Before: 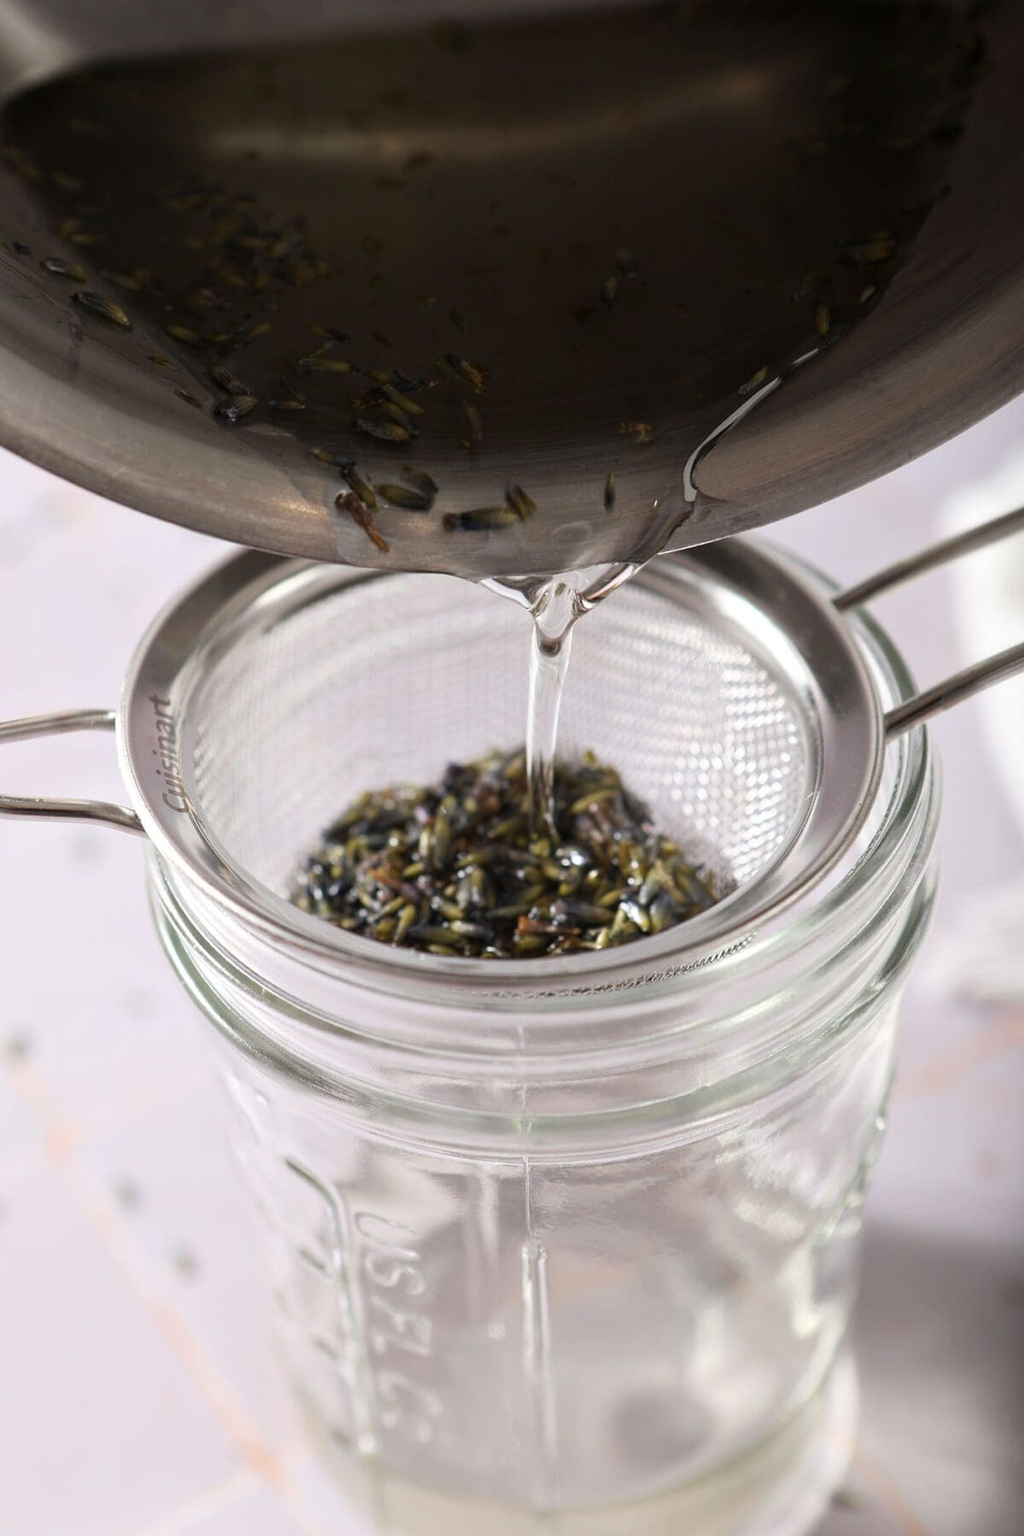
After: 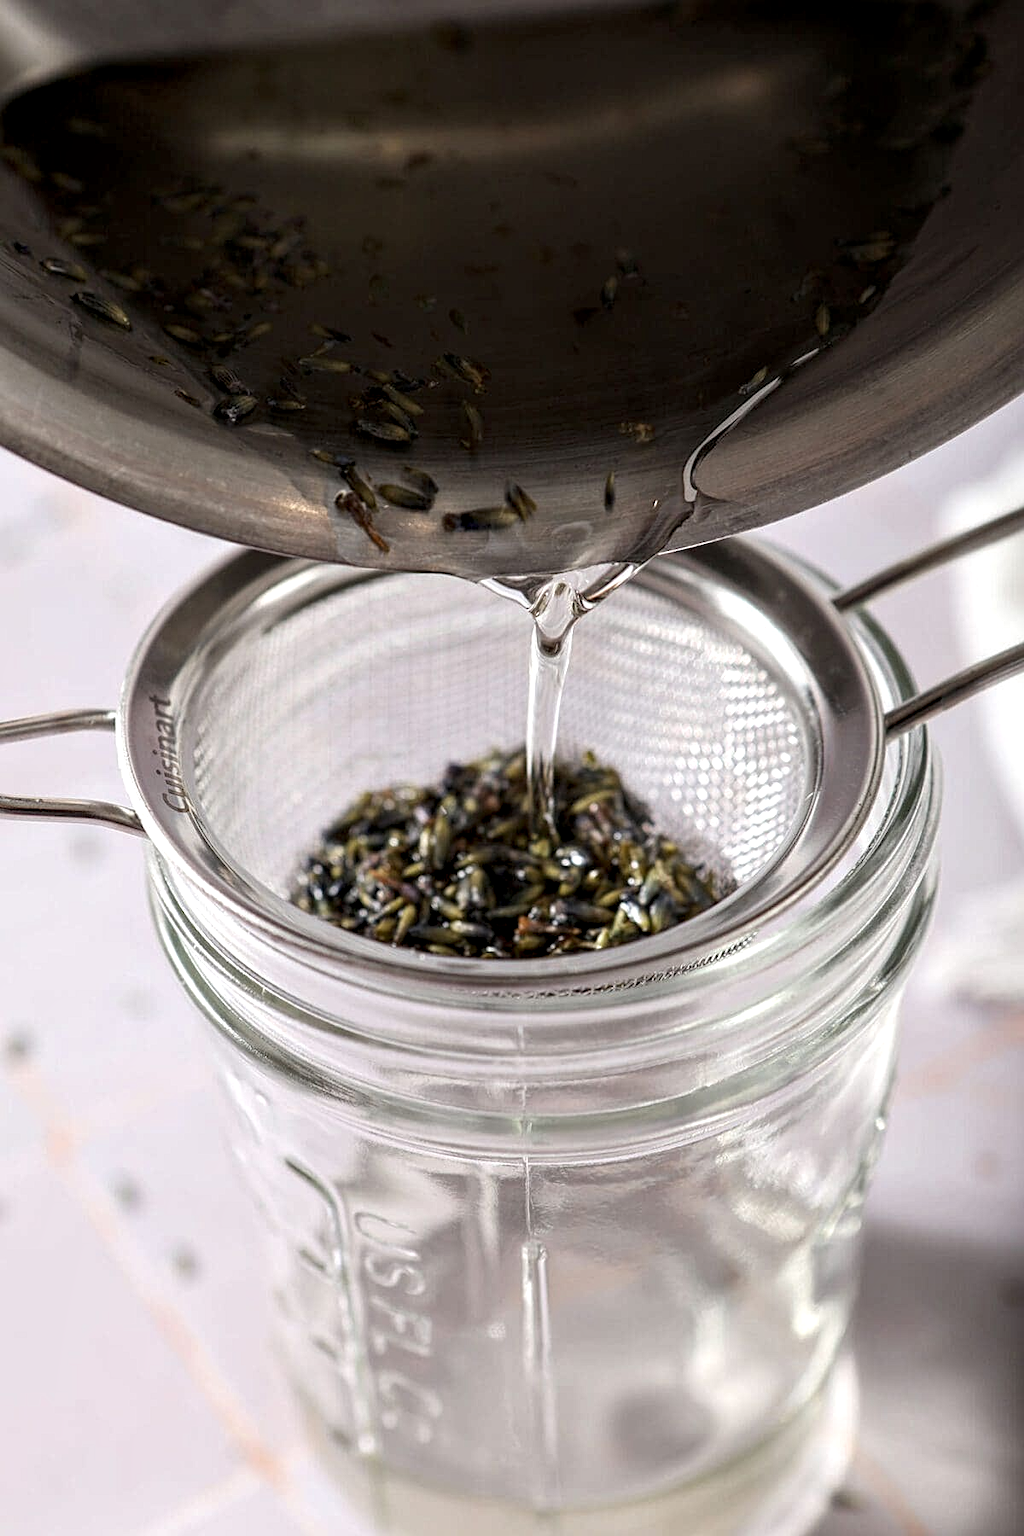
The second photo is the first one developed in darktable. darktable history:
local contrast: detail 150%
sharpen: radius 2.167, amount 0.381, threshold 0
